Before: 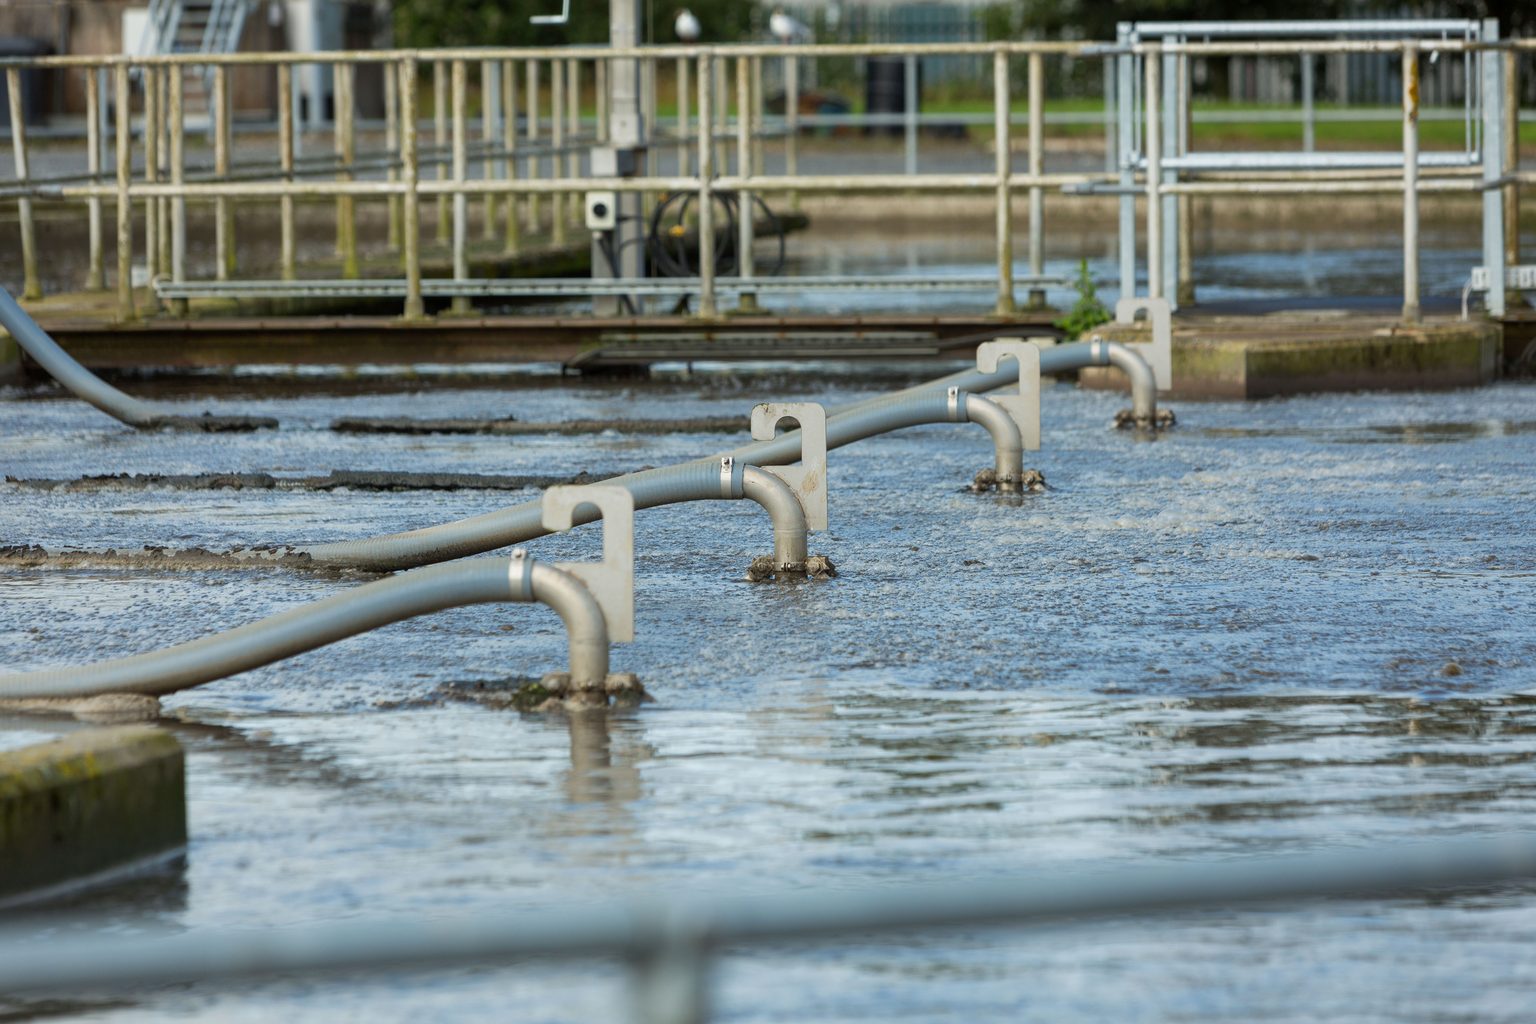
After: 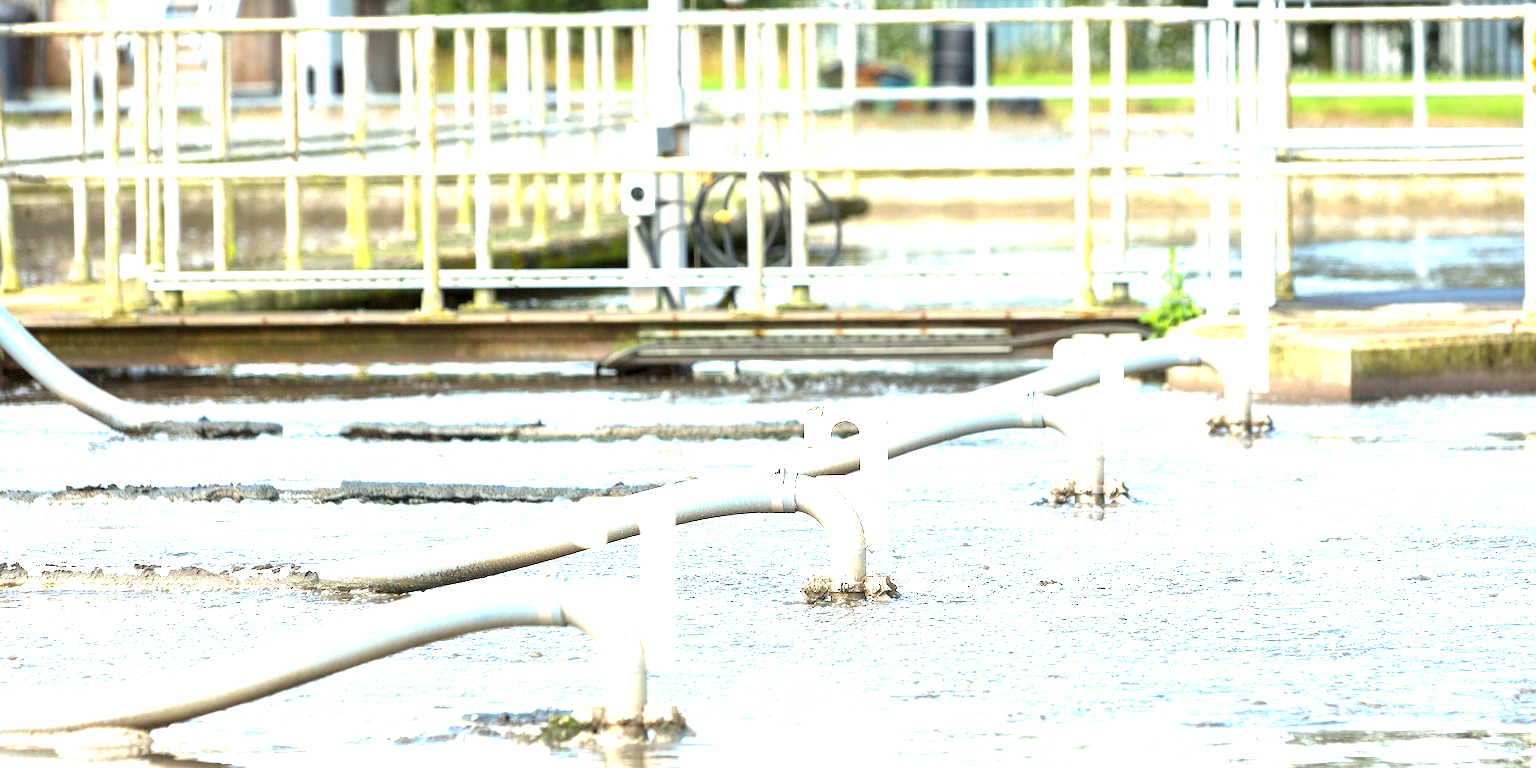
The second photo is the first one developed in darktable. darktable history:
crop: left 1.509%, top 3.452%, right 7.696%, bottom 28.452%
exposure: black level correction 0.001, exposure 2.607 EV, compensate exposure bias true, compensate highlight preservation false
sharpen: on, module defaults
contrast equalizer: y [[0.5 ×4, 0.524, 0.59], [0.5 ×6], [0.5 ×6], [0, 0, 0, 0.01, 0.045, 0.012], [0, 0, 0, 0.044, 0.195, 0.131]]
